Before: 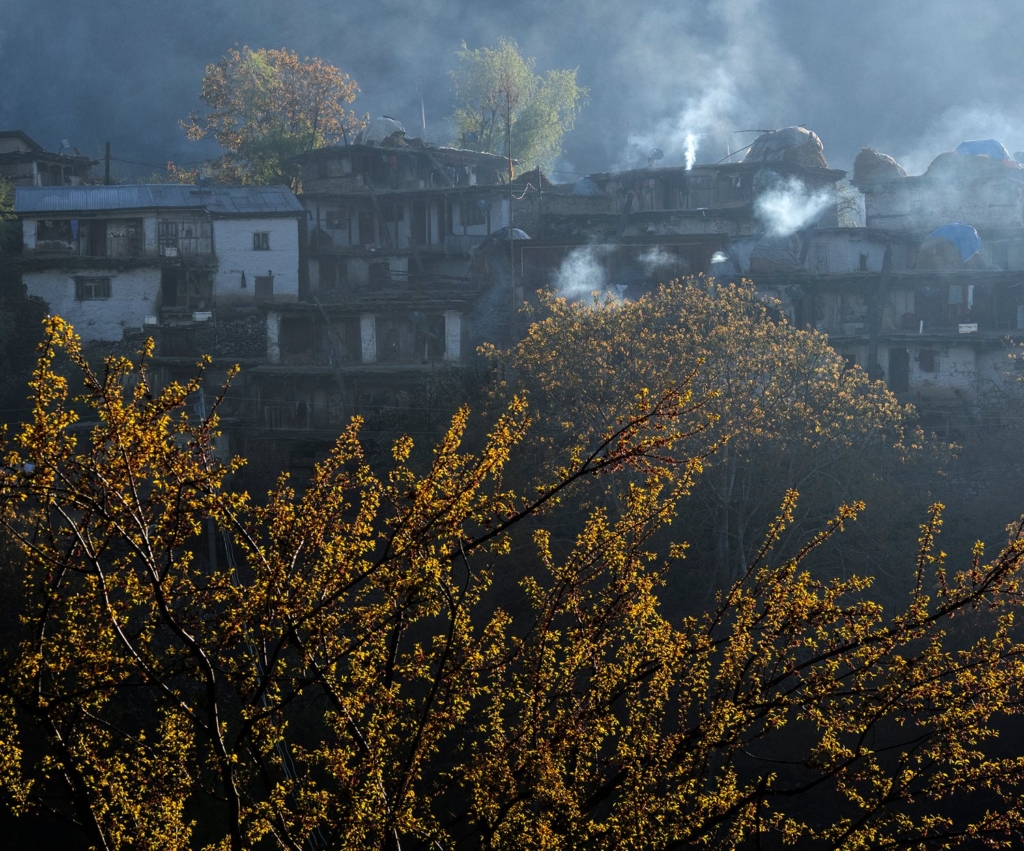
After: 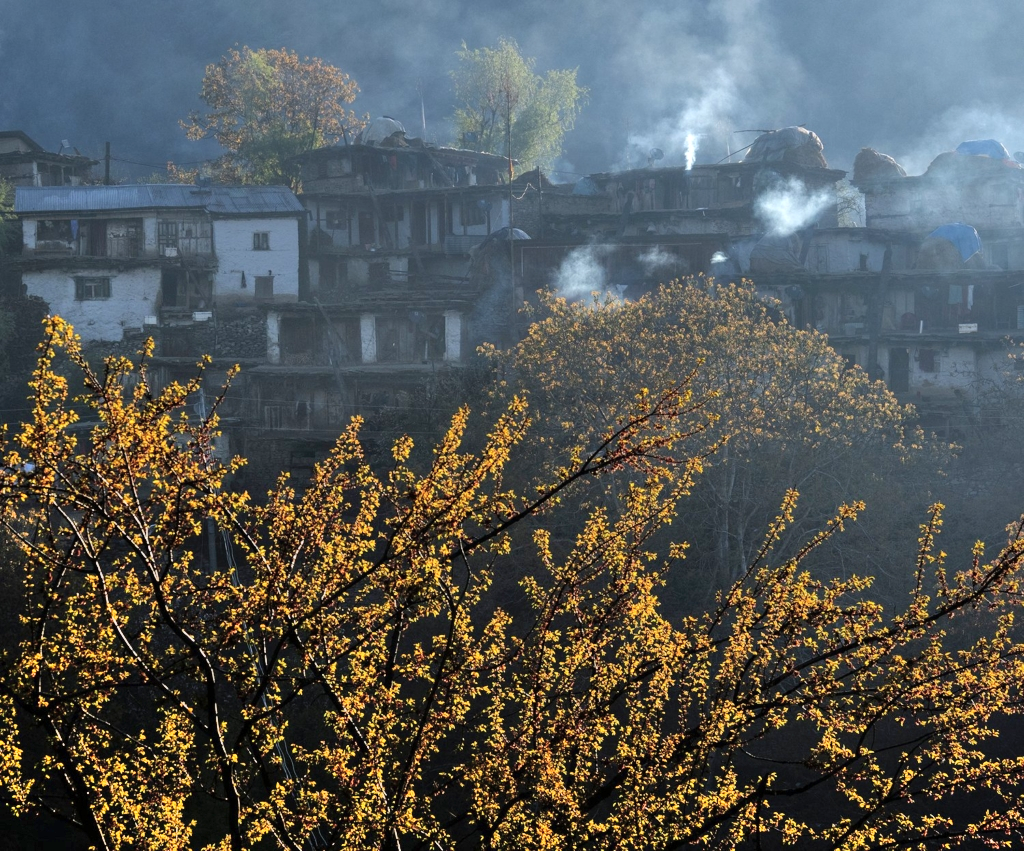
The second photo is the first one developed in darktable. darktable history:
exposure: exposure 0.127 EV, compensate highlight preservation false
shadows and highlights: shadows 60.66, soften with gaussian
